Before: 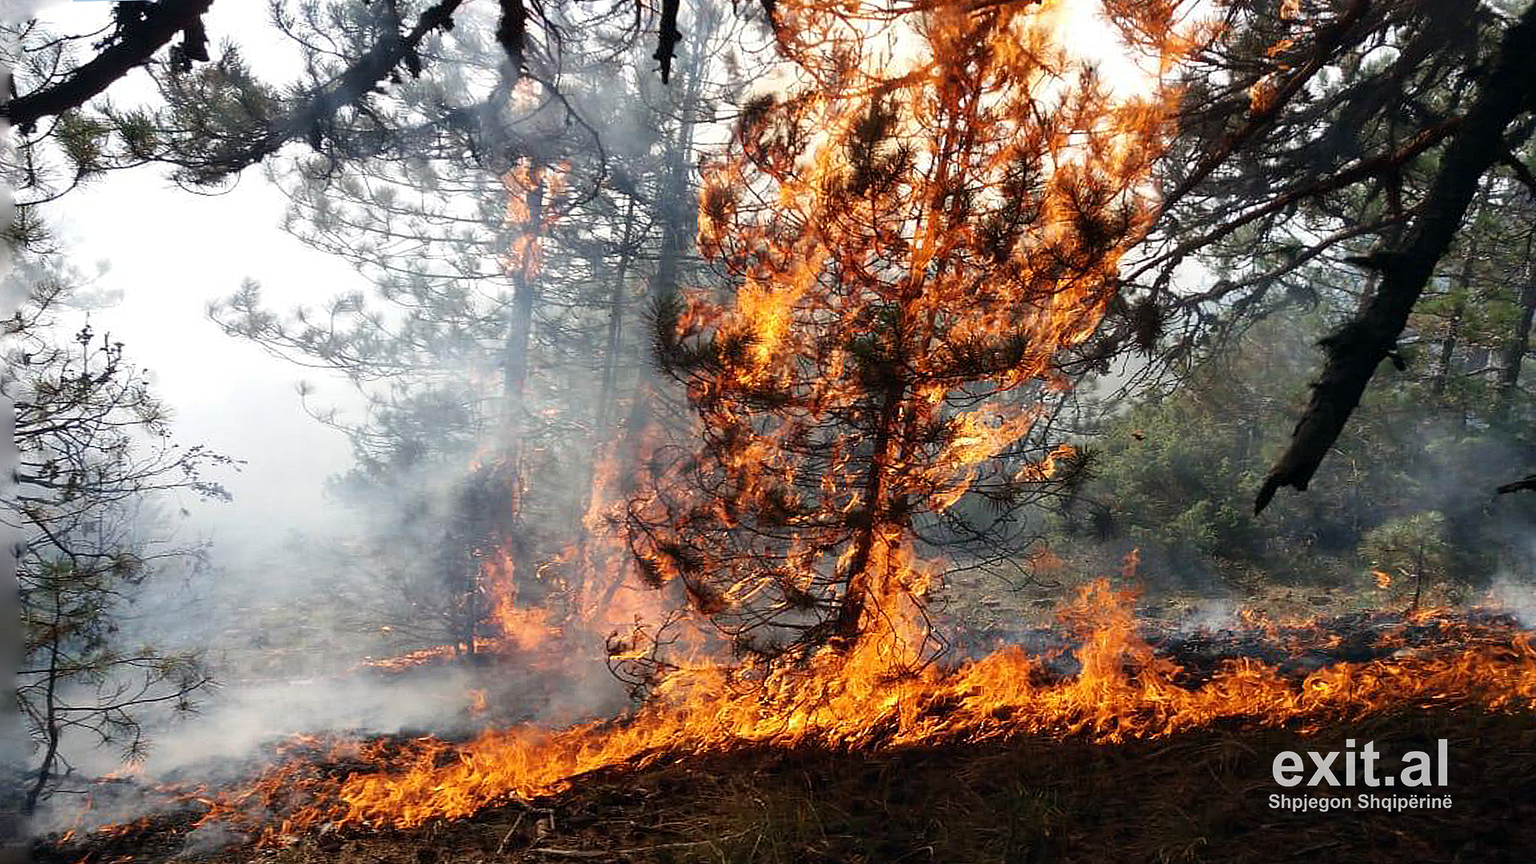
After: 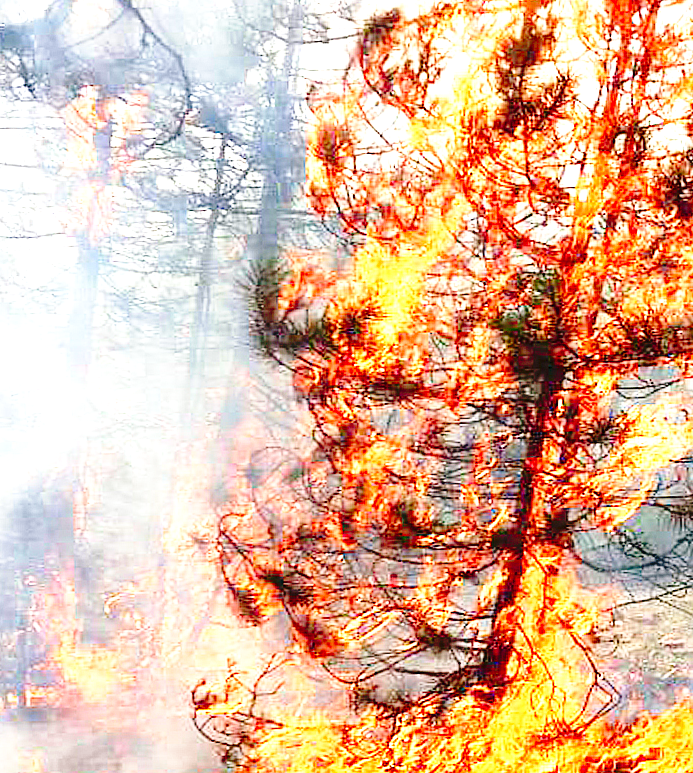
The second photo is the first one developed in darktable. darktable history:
levels: levels [0, 0.397, 0.955]
exposure: exposure 0.296 EV, compensate highlight preservation false
crop and rotate: left 29.5%, top 10.25%, right 34.386%, bottom 18.096%
base curve: curves: ch0 [(0, 0) (0.012, 0.01) (0.073, 0.168) (0.31, 0.711) (0.645, 0.957) (1, 1)], preserve colors none
